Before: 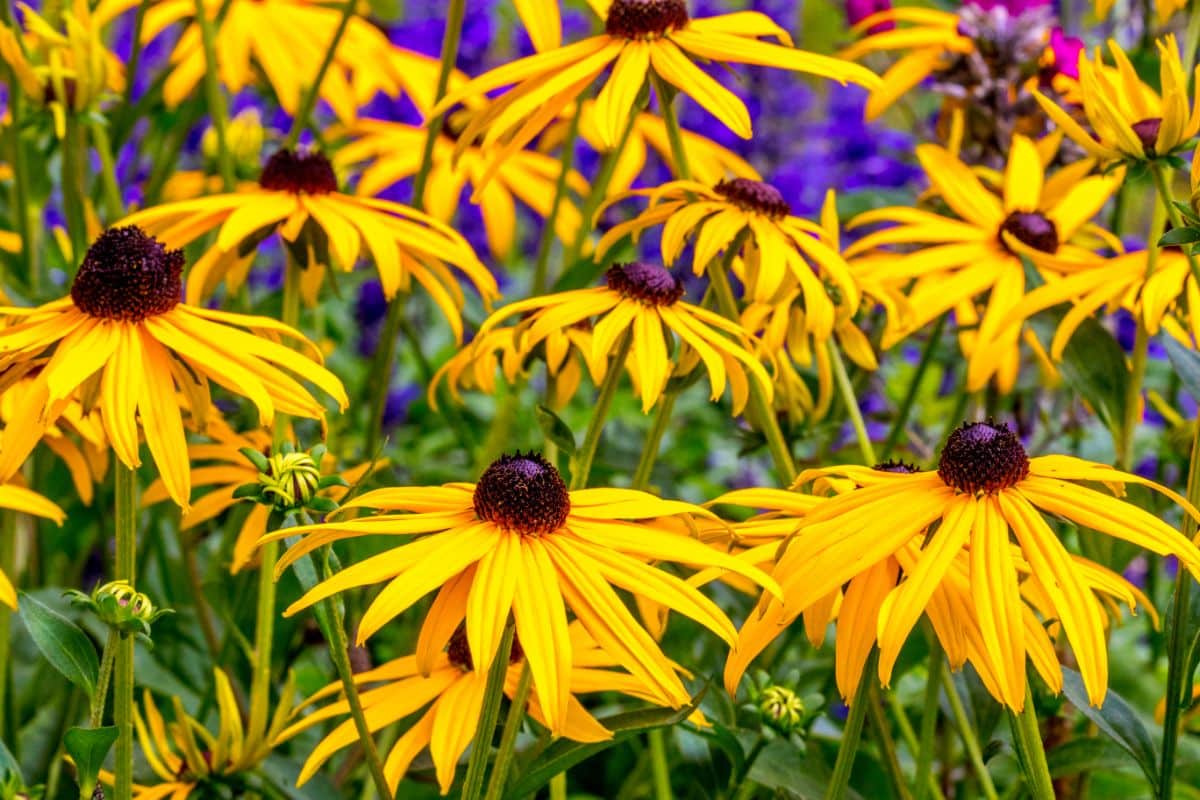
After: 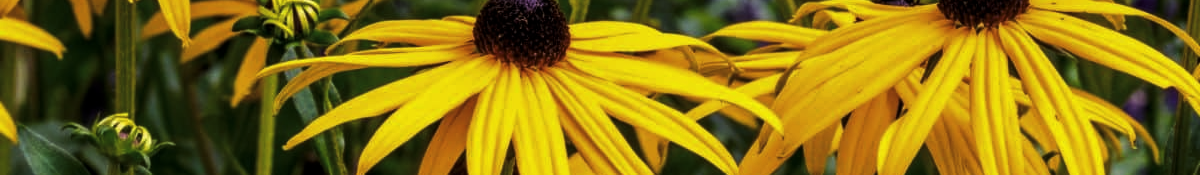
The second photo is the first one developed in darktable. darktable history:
crop and rotate: top 58.508%, bottom 19.508%
levels: levels [0, 0.618, 1]
